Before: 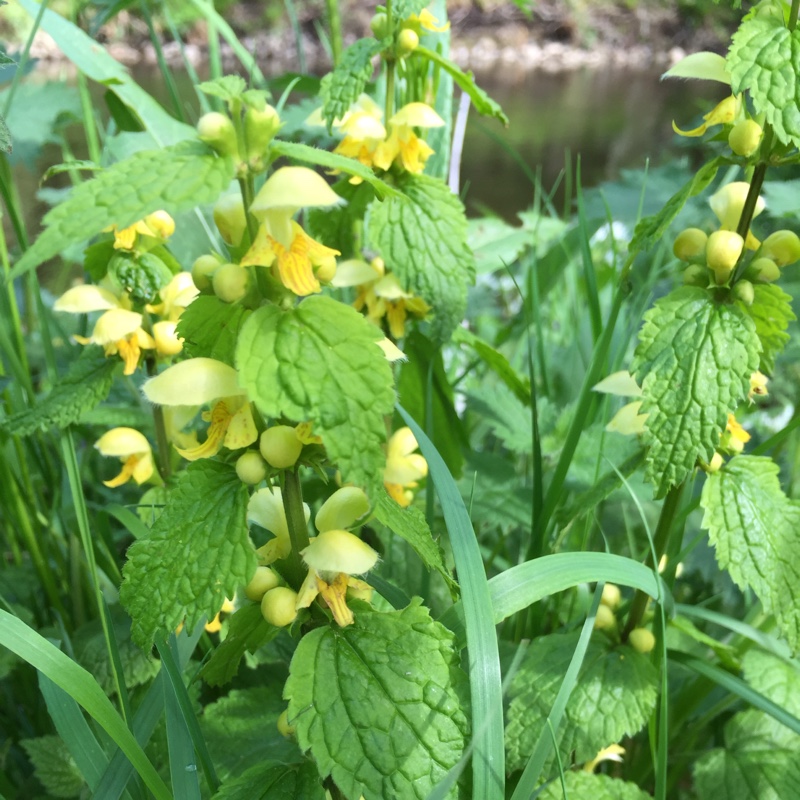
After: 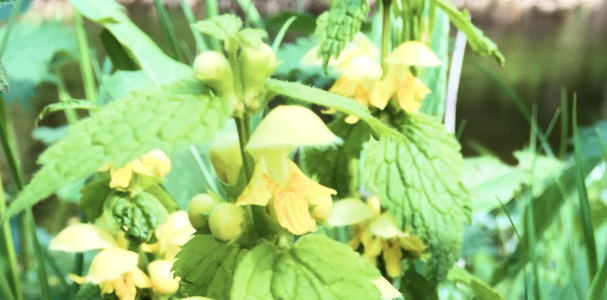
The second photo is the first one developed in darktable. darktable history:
crop: left 0.535%, top 7.639%, right 23.483%, bottom 54.75%
contrast brightness saturation: contrast 0.251, saturation -0.323
velvia: strength 73.8%
